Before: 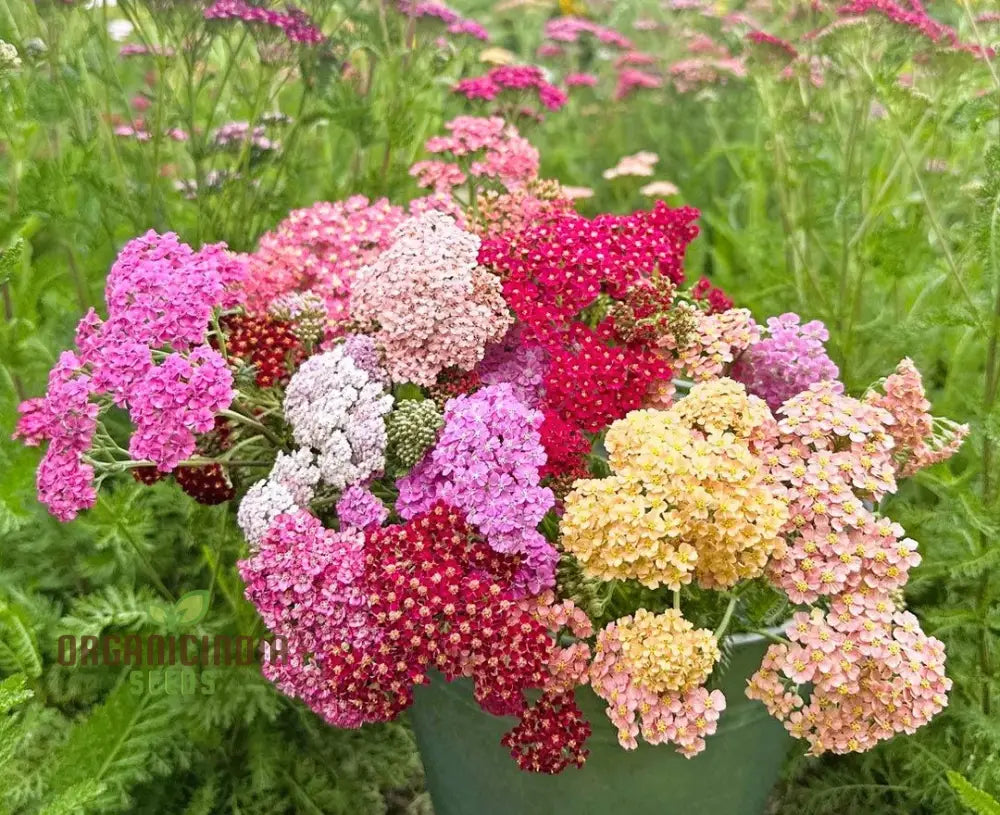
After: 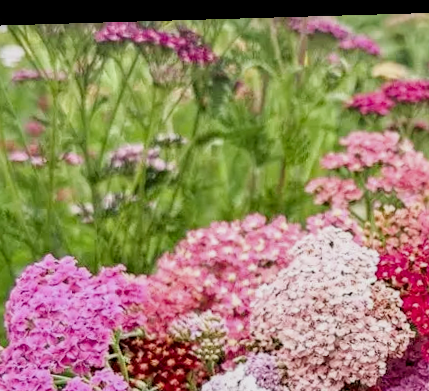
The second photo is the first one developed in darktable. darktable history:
filmic rgb: black relative exposure -7.65 EV, white relative exposure 4.56 EV, hardness 3.61
local contrast: detail 150%
crop and rotate: left 10.817%, top 0.062%, right 47.194%, bottom 53.626%
rotate and perspective: rotation -1.77°, lens shift (horizontal) 0.004, automatic cropping off
